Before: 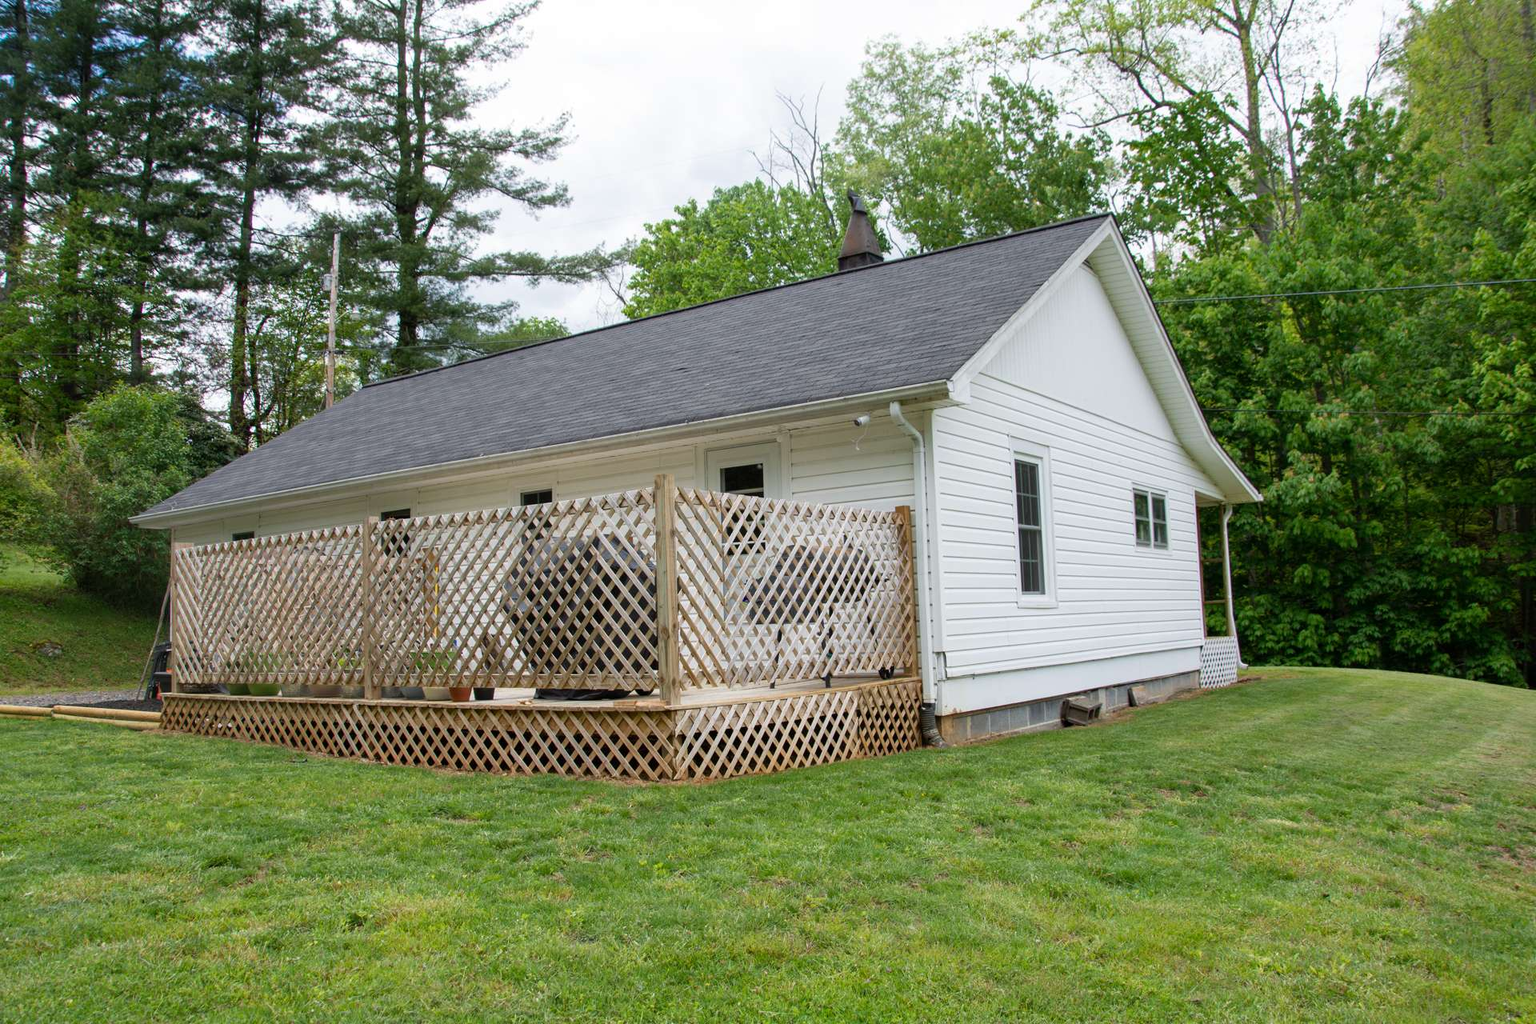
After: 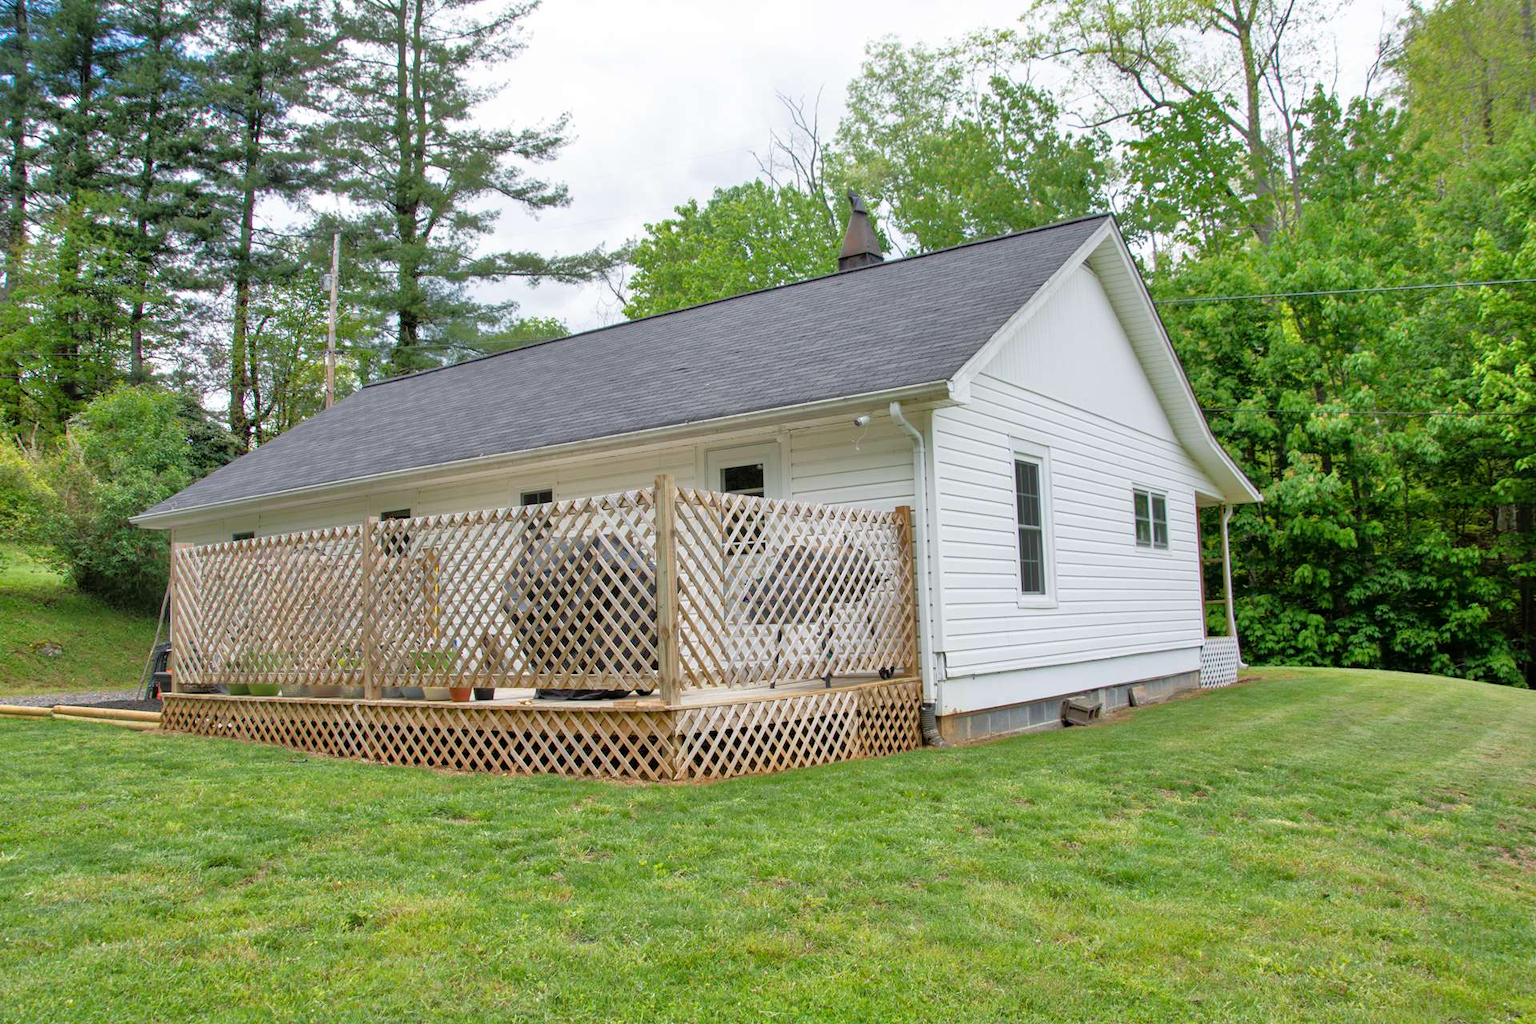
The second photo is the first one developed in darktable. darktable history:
tone equalizer: -7 EV 0.152 EV, -6 EV 0.614 EV, -5 EV 1.16 EV, -4 EV 1.35 EV, -3 EV 1.16 EV, -2 EV 0.6 EV, -1 EV 0.156 EV
